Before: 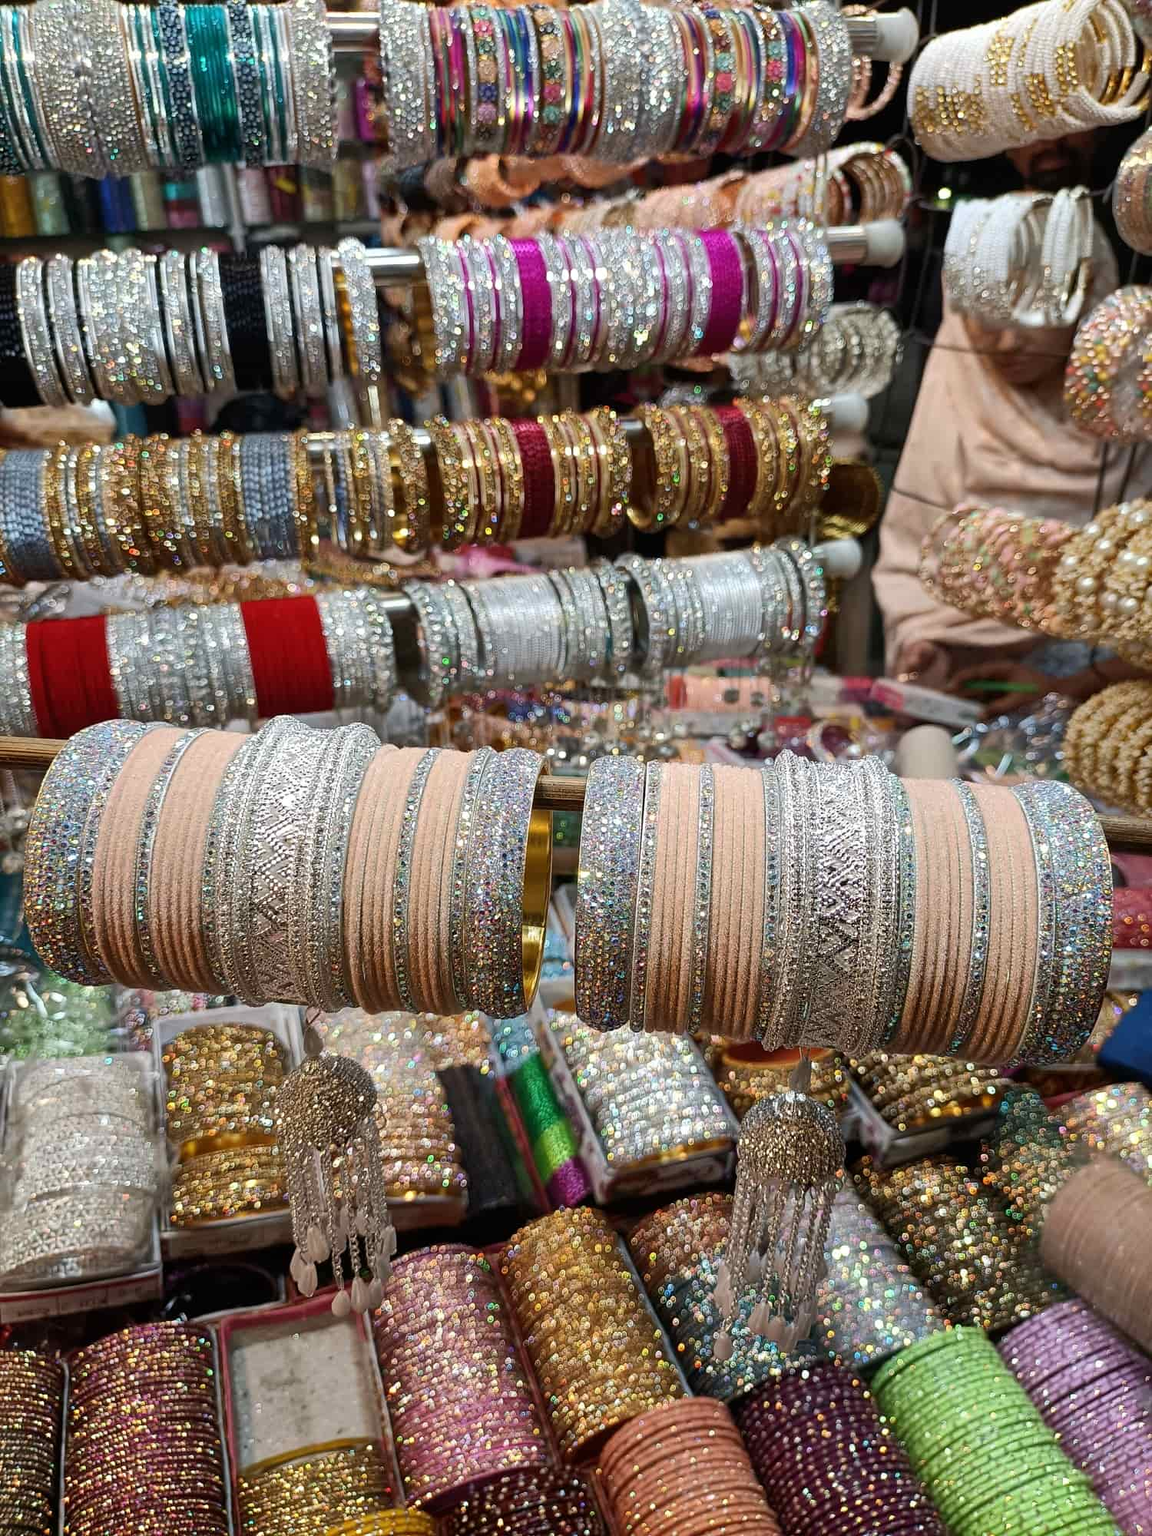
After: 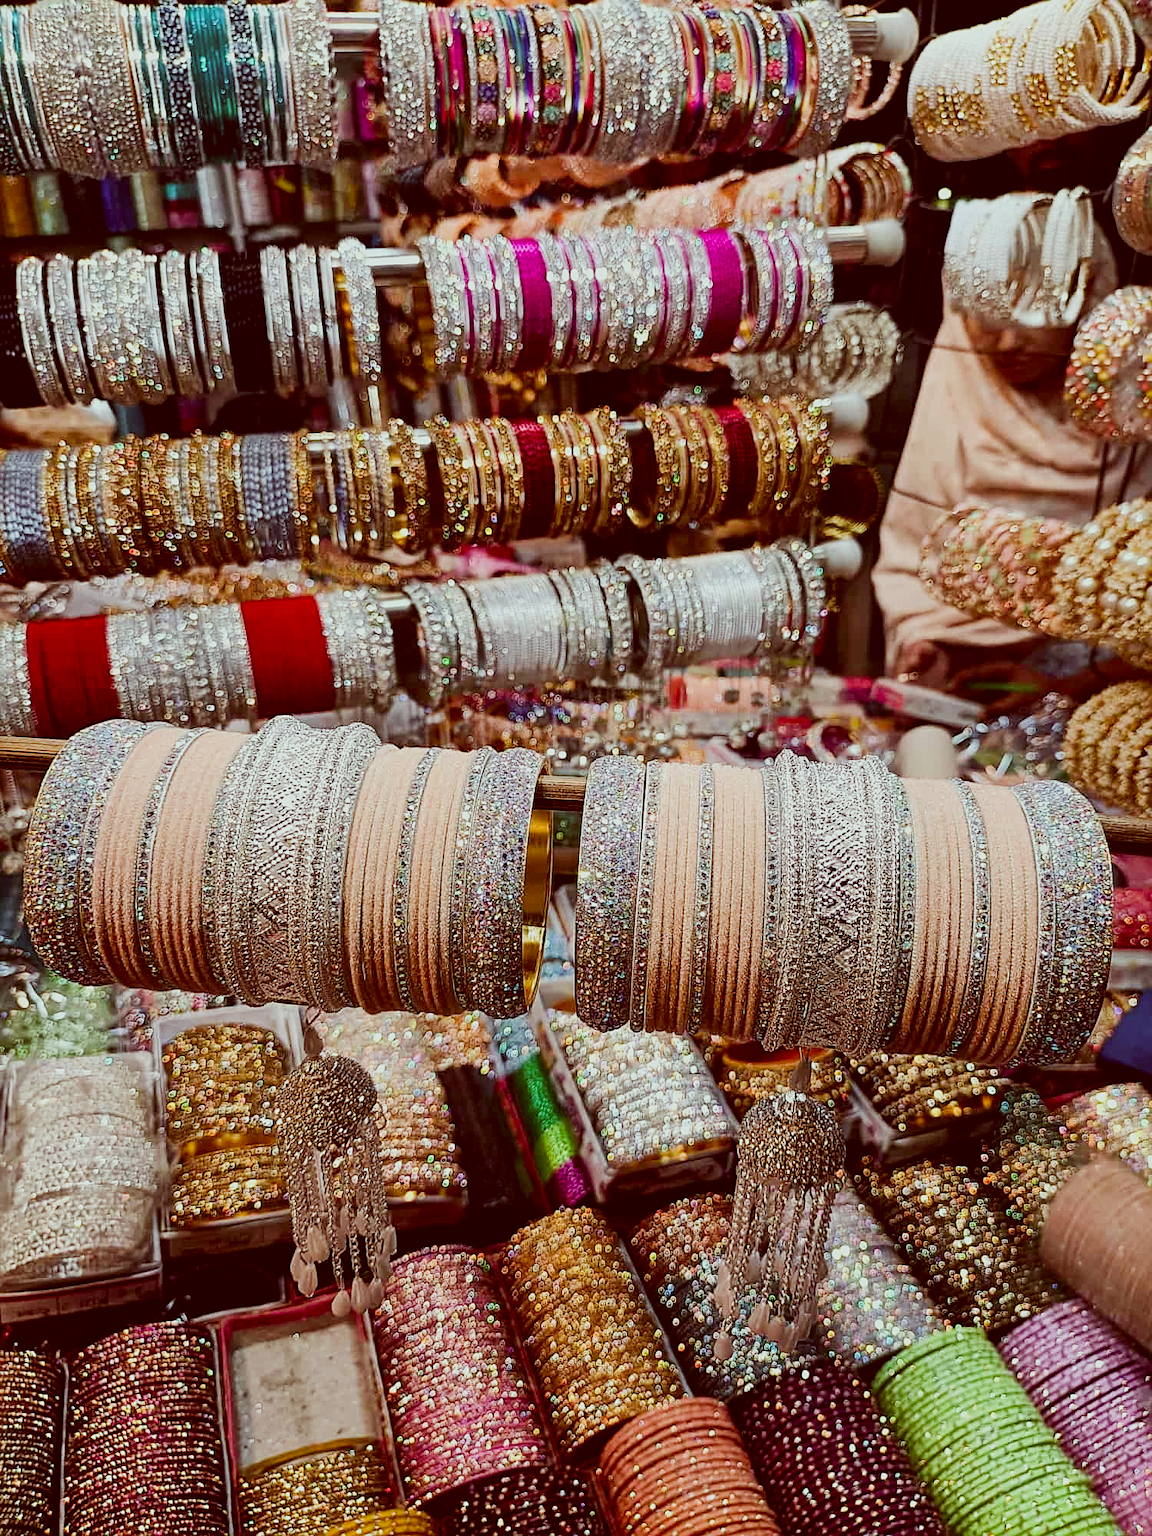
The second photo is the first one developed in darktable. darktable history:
sigmoid: on, module defaults
sharpen: on, module defaults
rotate and perspective: automatic cropping off
color correction: highlights a* -7.23, highlights b* -0.161, shadows a* 20.08, shadows b* 11.73
